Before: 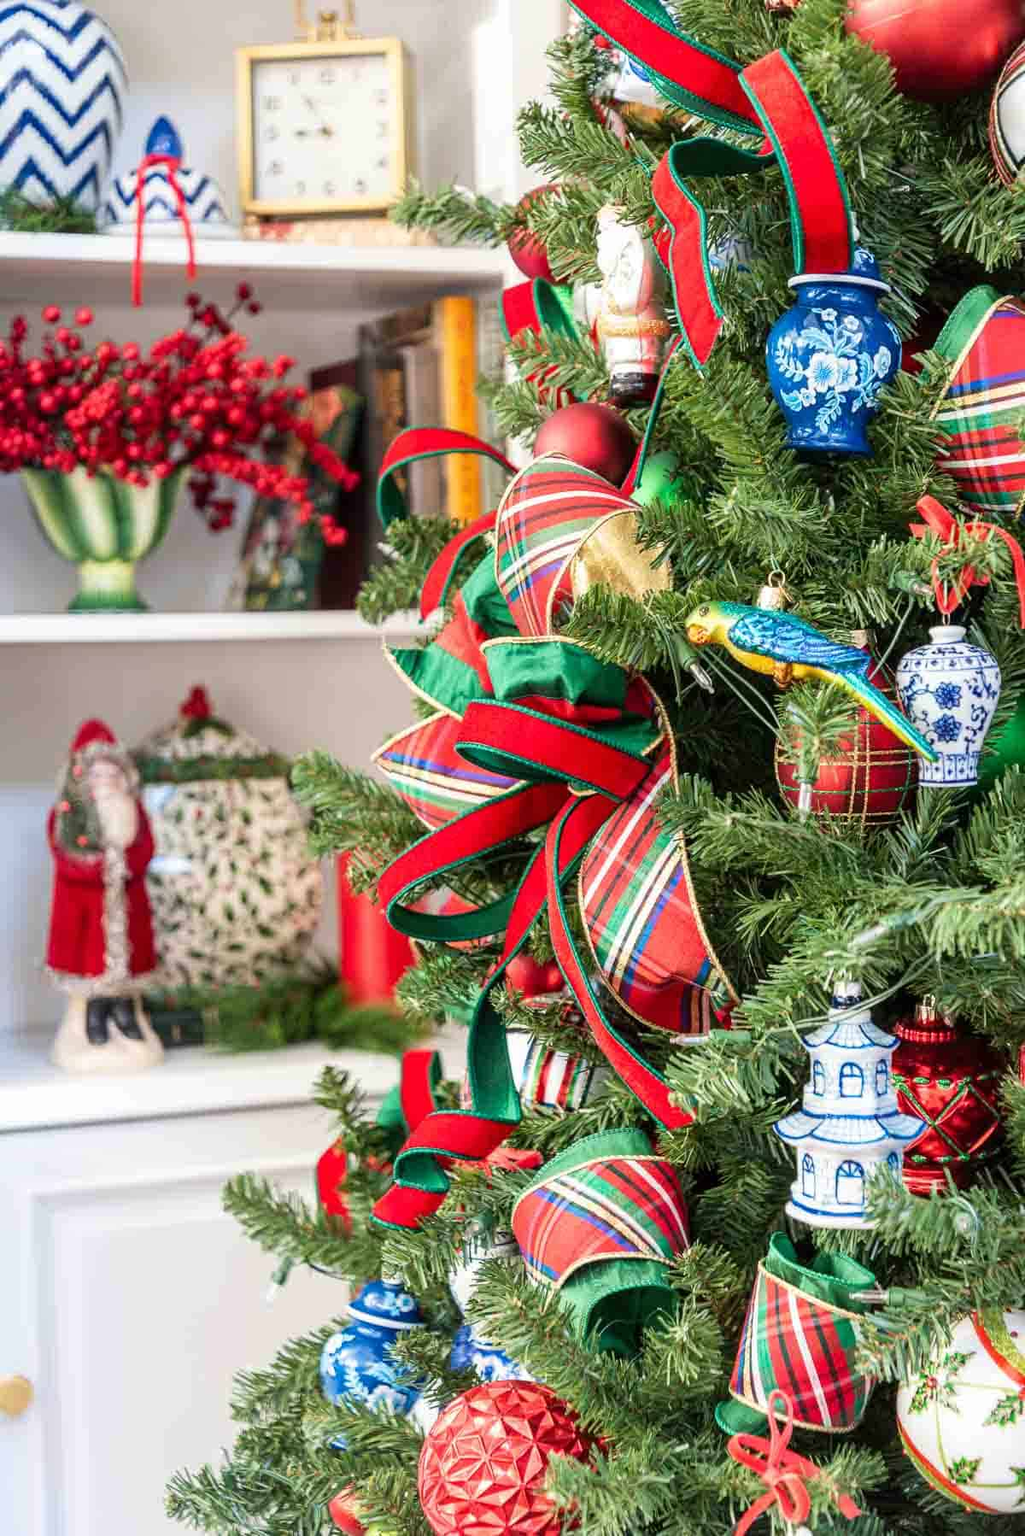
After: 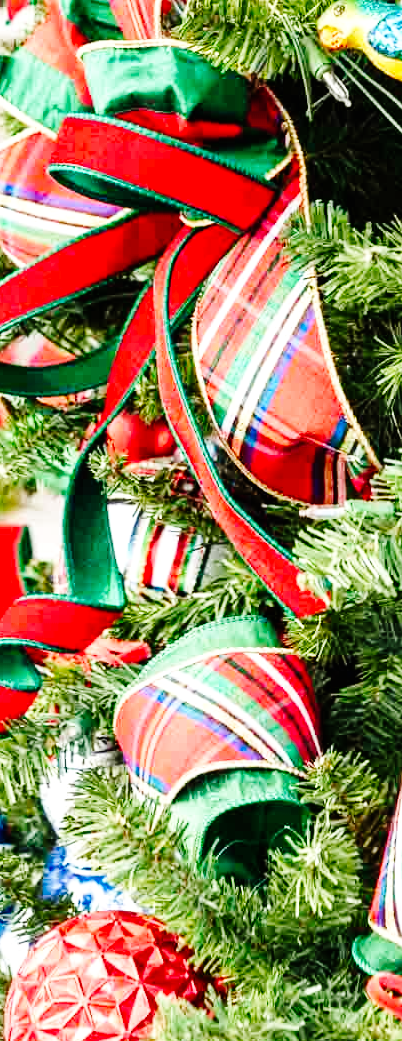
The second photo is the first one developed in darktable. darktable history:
shadows and highlights: shadows 13.55, white point adjustment 1.34, soften with gaussian
exposure: exposure -0.172 EV, compensate highlight preservation false
crop: left 40.466%, top 39.236%, right 26.016%, bottom 2.83%
base curve: curves: ch0 [(0, 0) (0, 0) (0.002, 0.001) (0.008, 0.003) (0.019, 0.011) (0.037, 0.037) (0.064, 0.11) (0.102, 0.232) (0.152, 0.379) (0.216, 0.524) (0.296, 0.665) (0.394, 0.789) (0.512, 0.881) (0.651, 0.945) (0.813, 0.986) (1, 1)], preserve colors none
